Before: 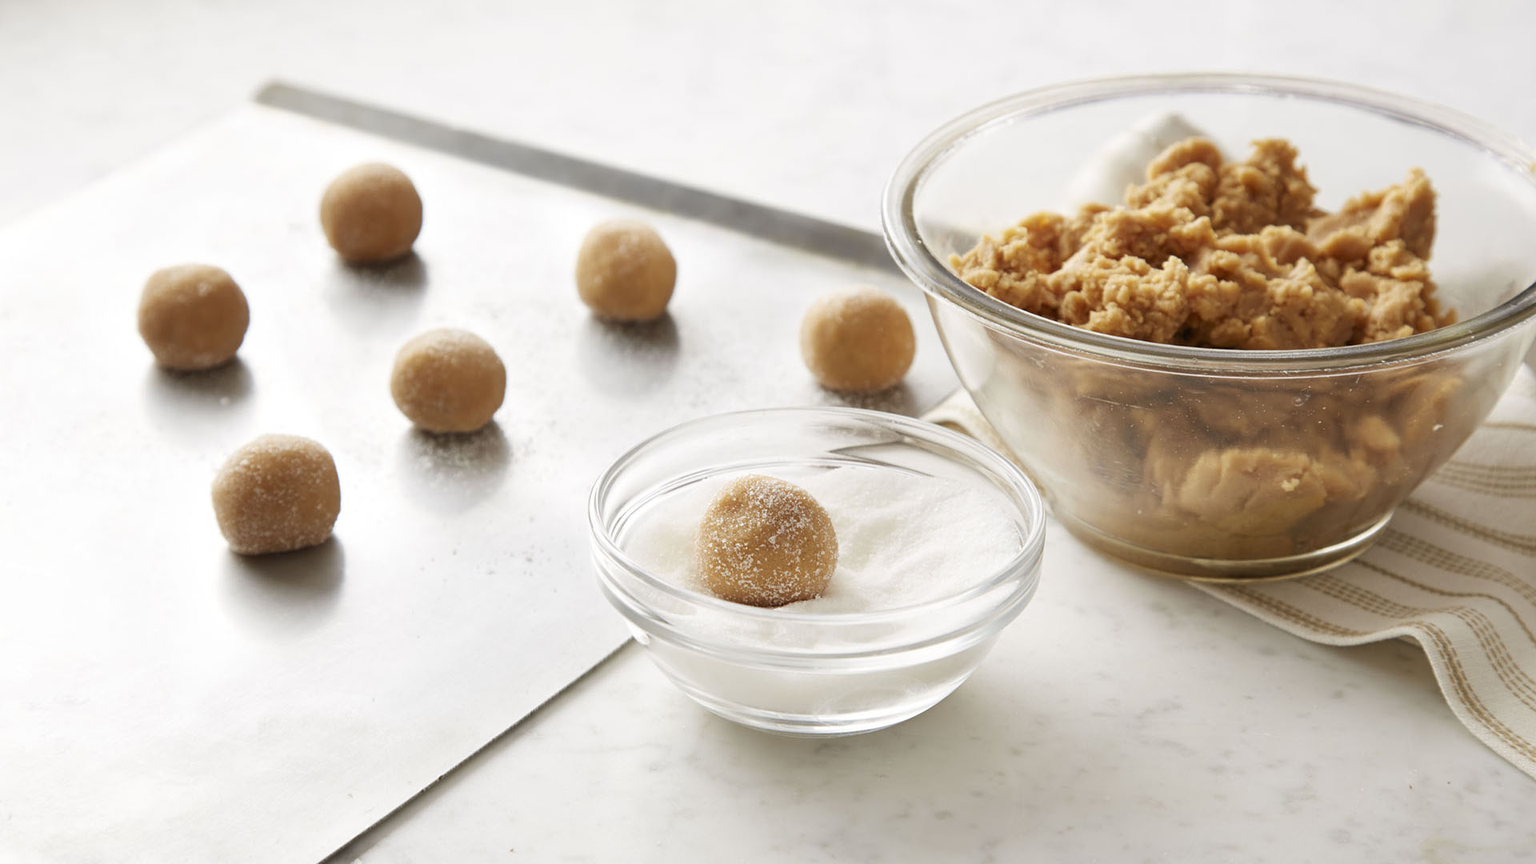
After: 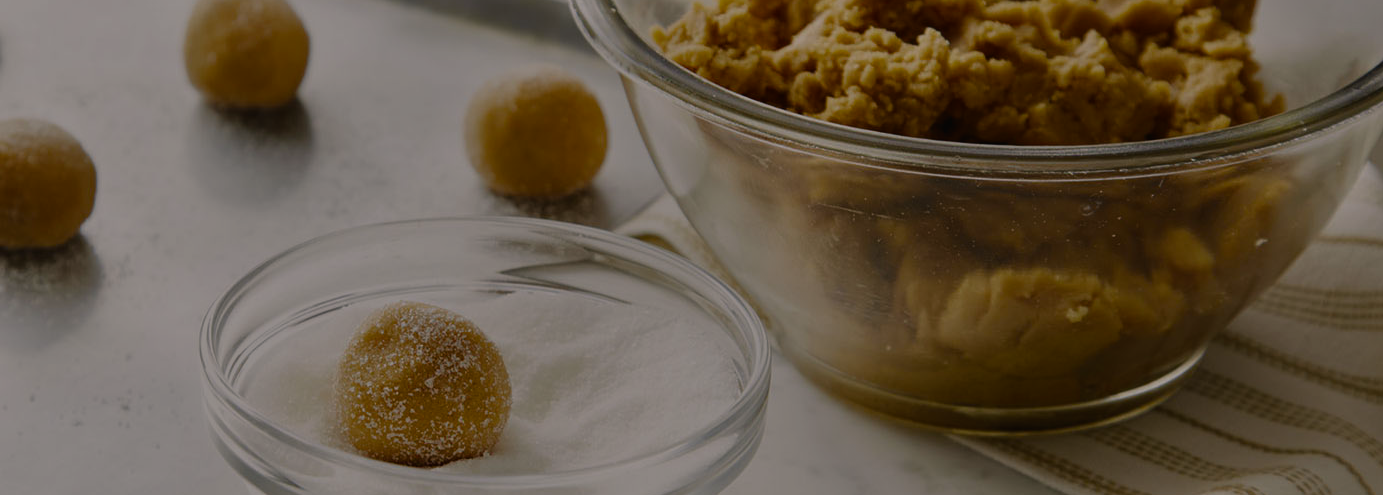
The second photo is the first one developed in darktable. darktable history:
color balance rgb: shadows lift › chroma 1%, shadows lift › hue 217.2°, power › hue 310.8°, highlights gain › chroma 2%, highlights gain › hue 44.4°, global offset › luminance 0.25%, global offset › hue 171.6°, perceptual saturation grading › global saturation 14.09%, perceptual saturation grading › highlights -30%, perceptual saturation grading › shadows 50.67%, global vibrance 25%, contrast 20%
tone equalizer: -8 EV -2 EV, -7 EV -2 EV, -6 EV -2 EV, -5 EV -2 EV, -4 EV -2 EV, -3 EV -2 EV, -2 EV -2 EV, -1 EV -1.63 EV, +0 EV -2 EV
crop and rotate: left 27.938%, top 27.046%, bottom 27.046%
